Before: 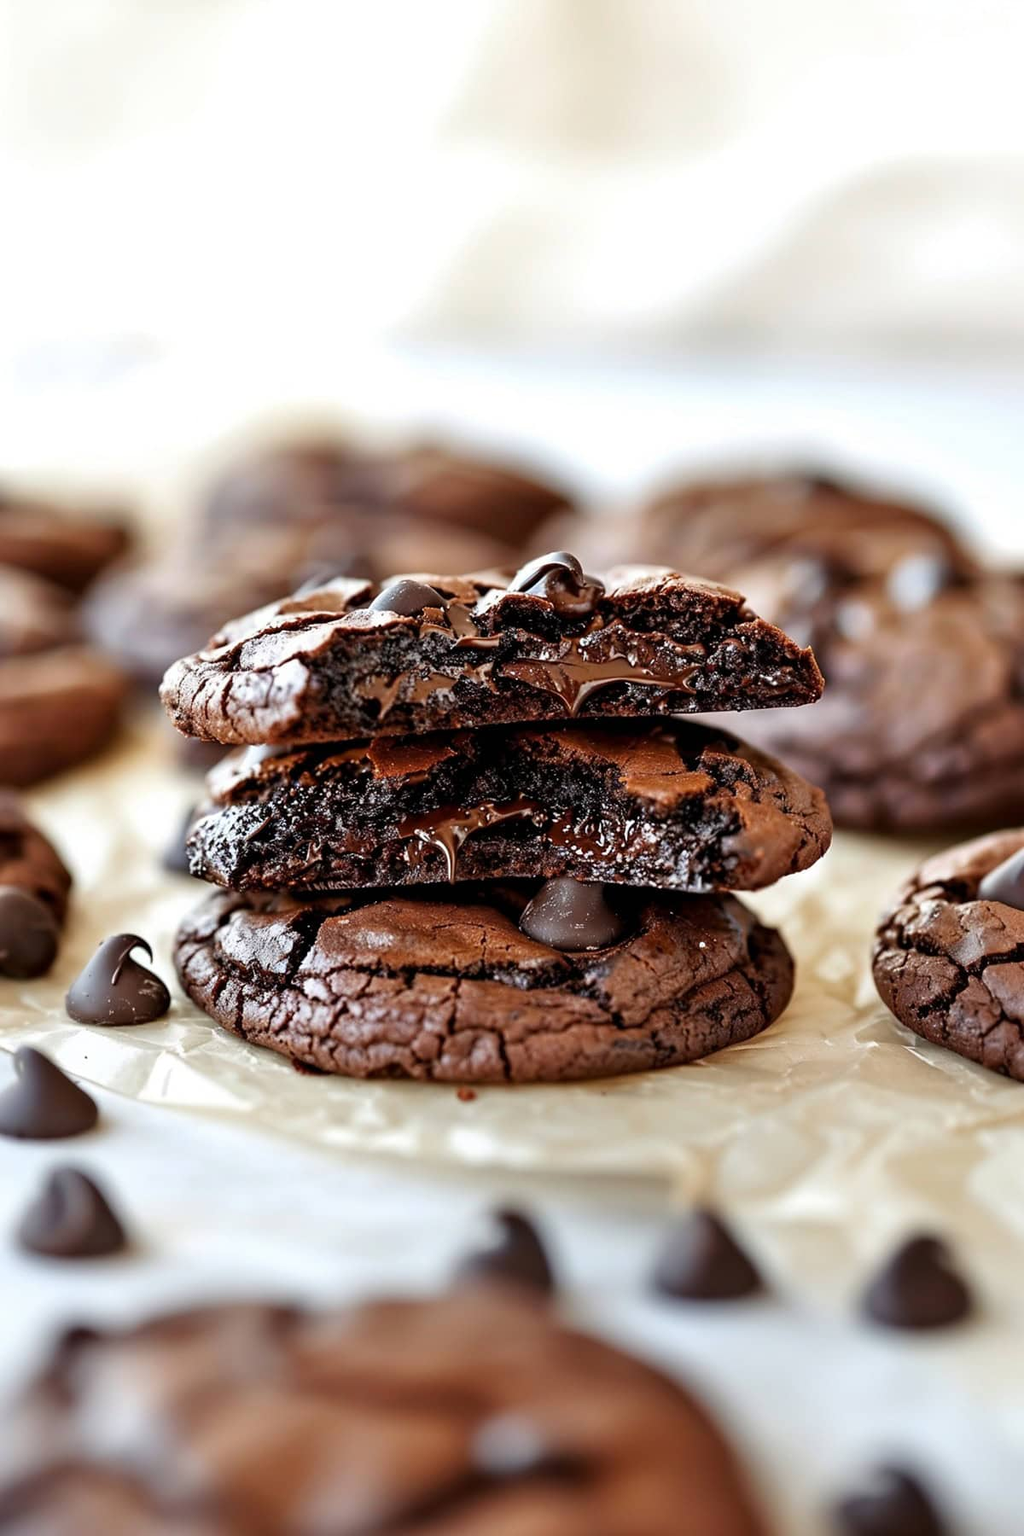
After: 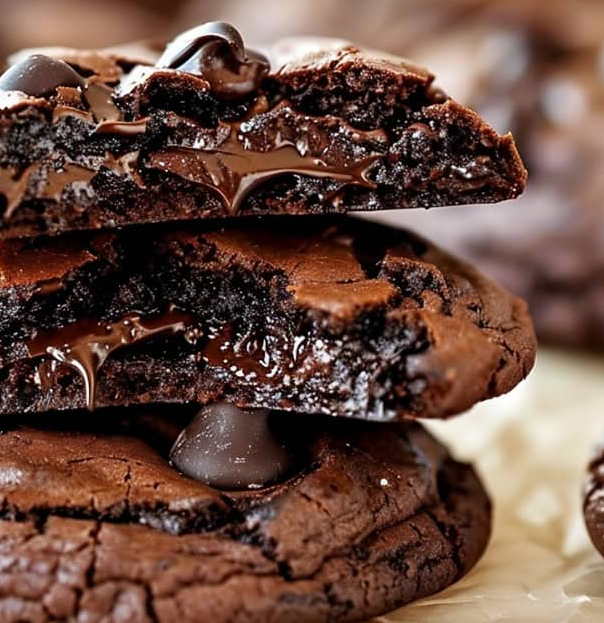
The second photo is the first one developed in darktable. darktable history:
crop: left 36.662%, top 34.726%, right 12.956%, bottom 30.661%
